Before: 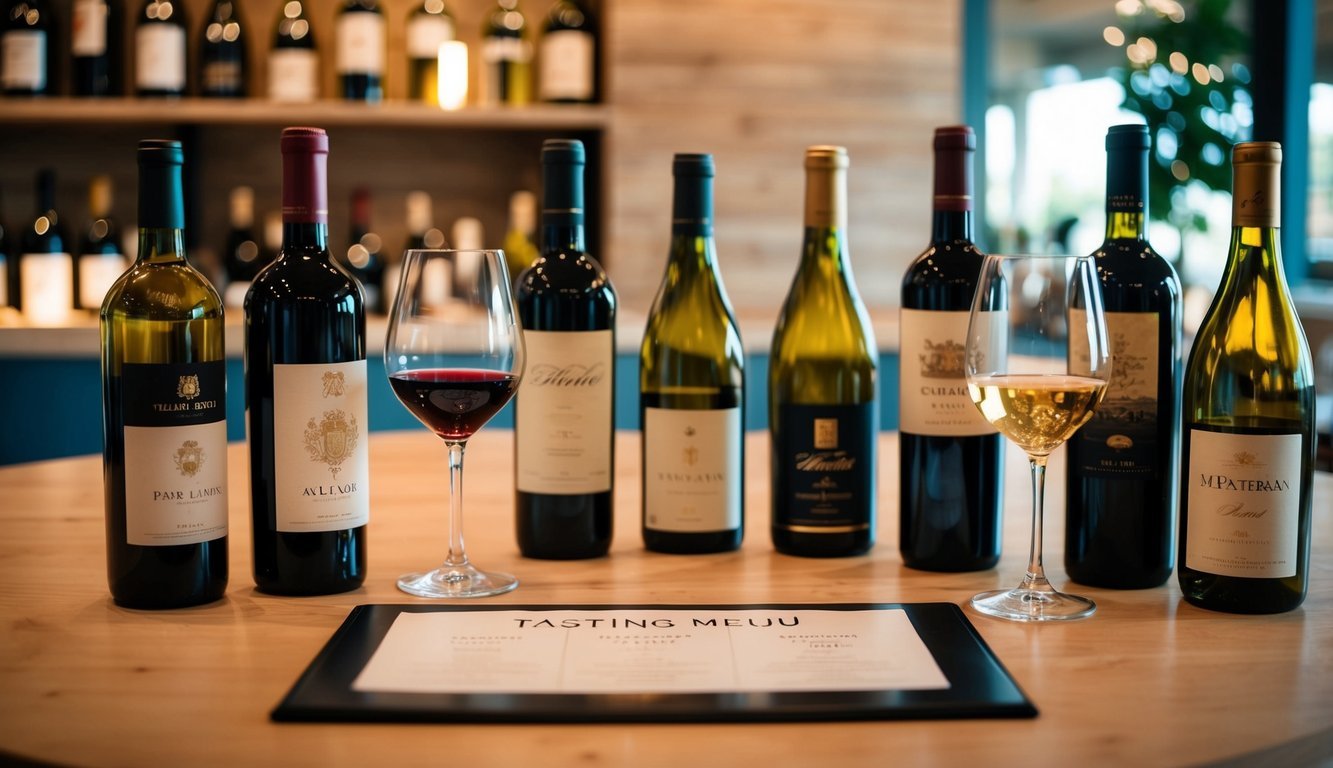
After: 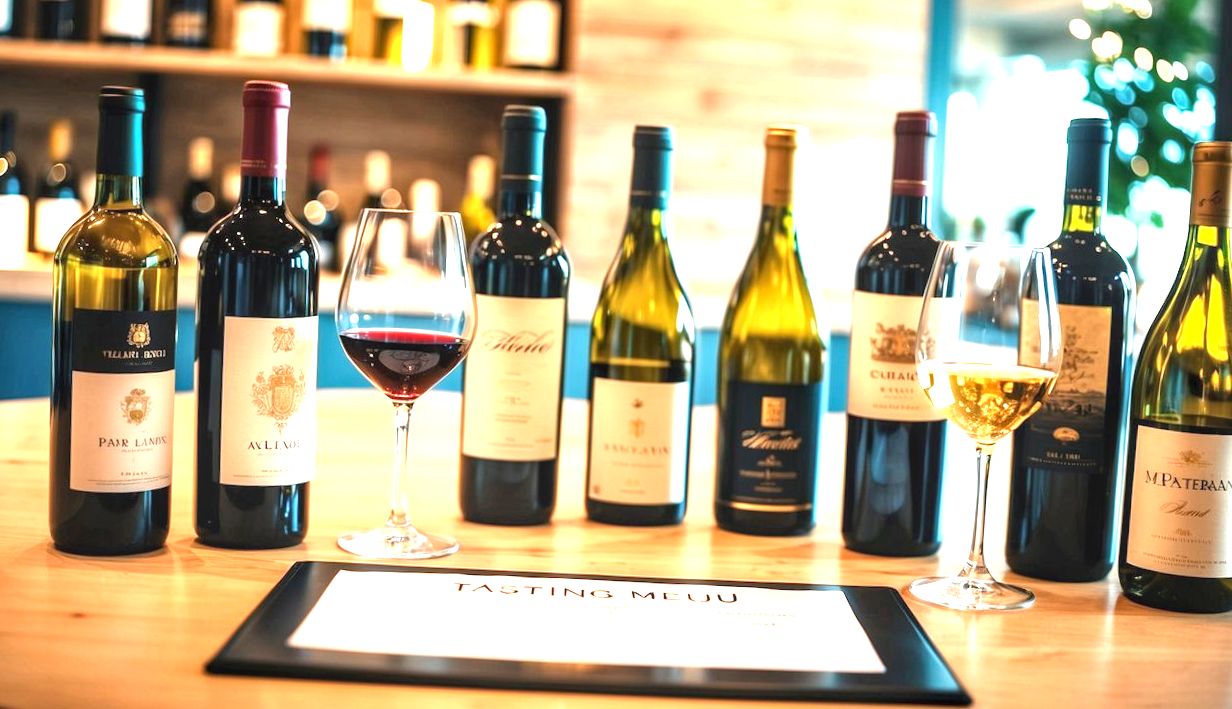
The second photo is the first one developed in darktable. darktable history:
crop and rotate: angle -2.74°
local contrast: on, module defaults
exposure: black level correction 0, exposure 1.702 EV, compensate highlight preservation false
